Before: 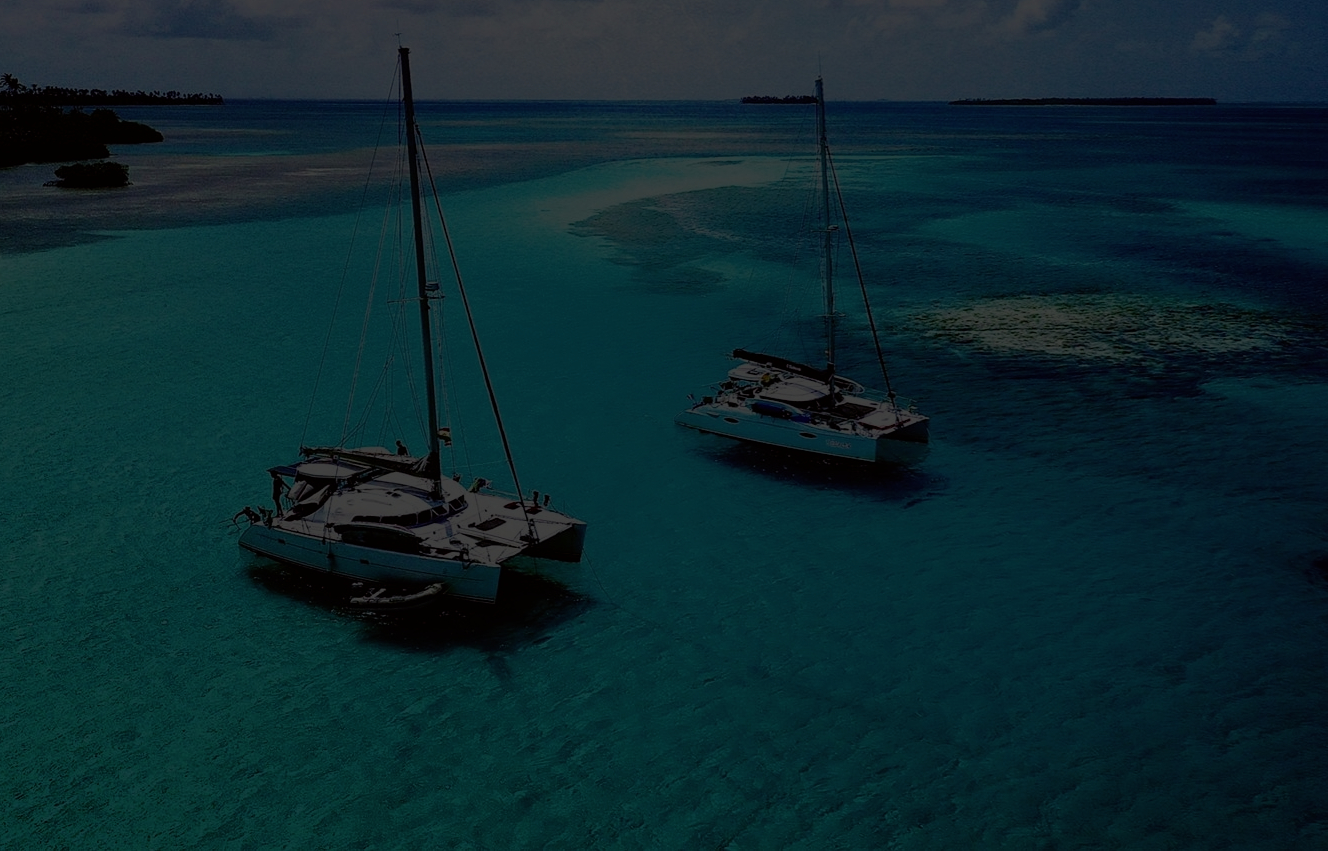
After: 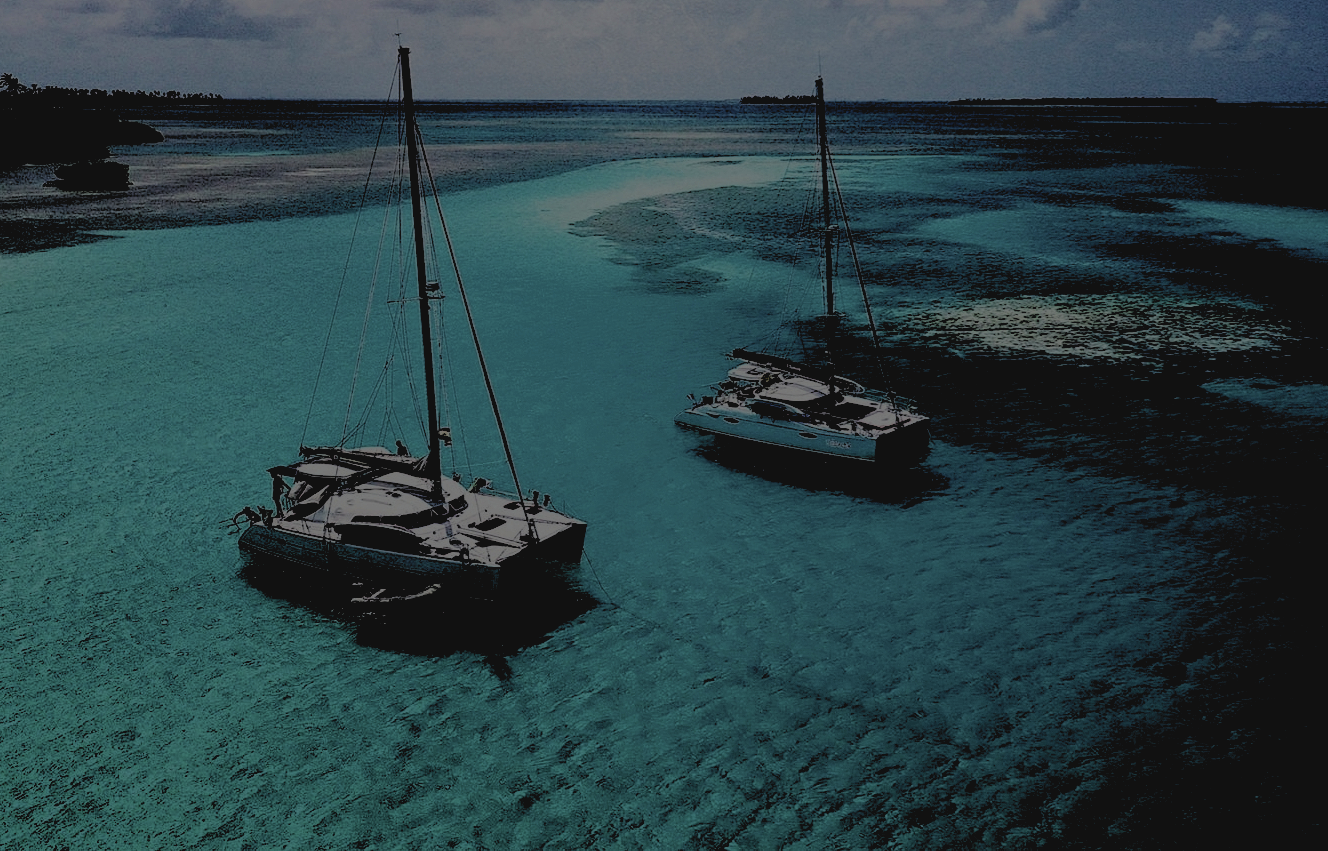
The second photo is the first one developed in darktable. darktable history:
tone curve: curves: ch0 [(0, 0.052) (0.207, 0.35) (0.392, 0.592) (0.54, 0.803) (0.725, 0.922) (0.99, 0.974)], color space Lab, independent channels, preserve colors none
rgb levels: preserve colors sum RGB, levels [[0.038, 0.433, 0.934], [0, 0.5, 1], [0, 0.5, 1]]
